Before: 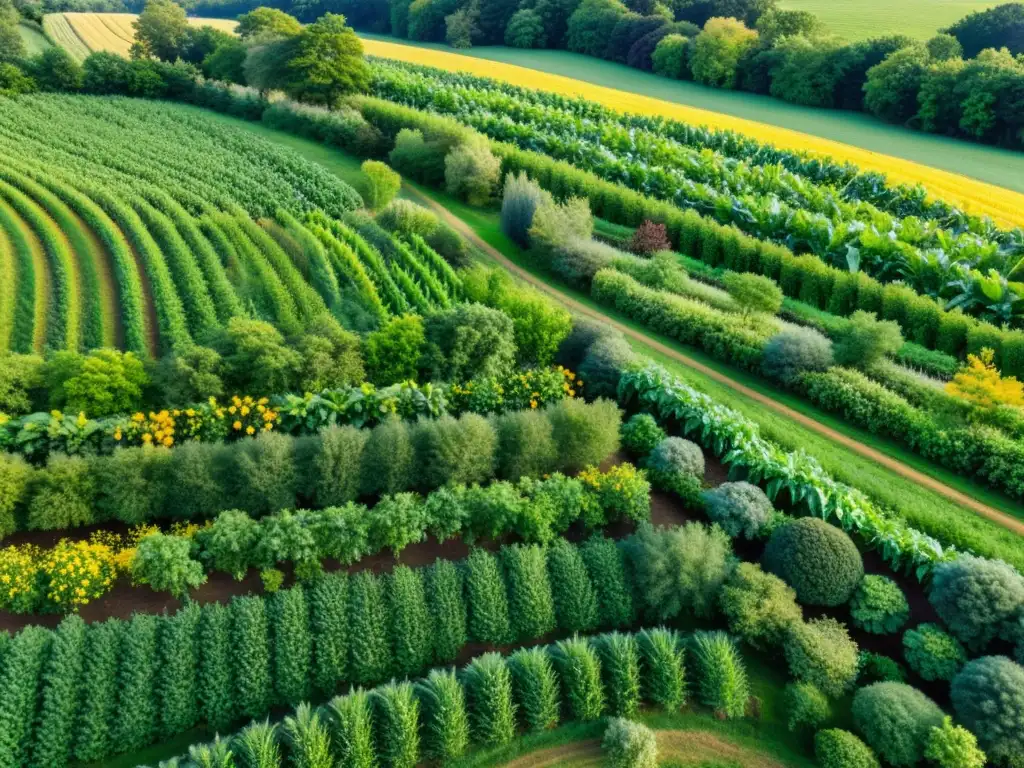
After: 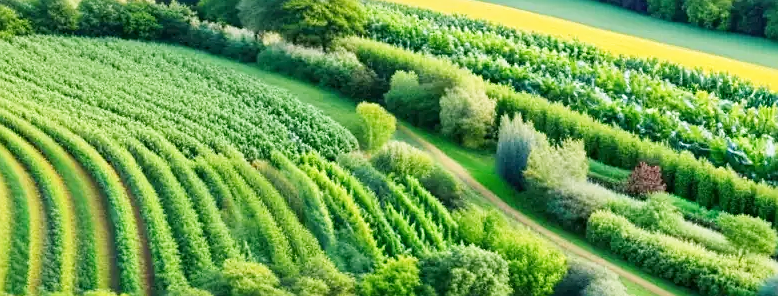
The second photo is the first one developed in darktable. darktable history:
base curve: curves: ch0 [(0, 0) (0.204, 0.334) (0.55, 0.733) (1, 1)], preserve colors none
crop: left 0.545%, top 7.63%, right 23.458%, bottom 53.757%
sharpen: on, module defaults
